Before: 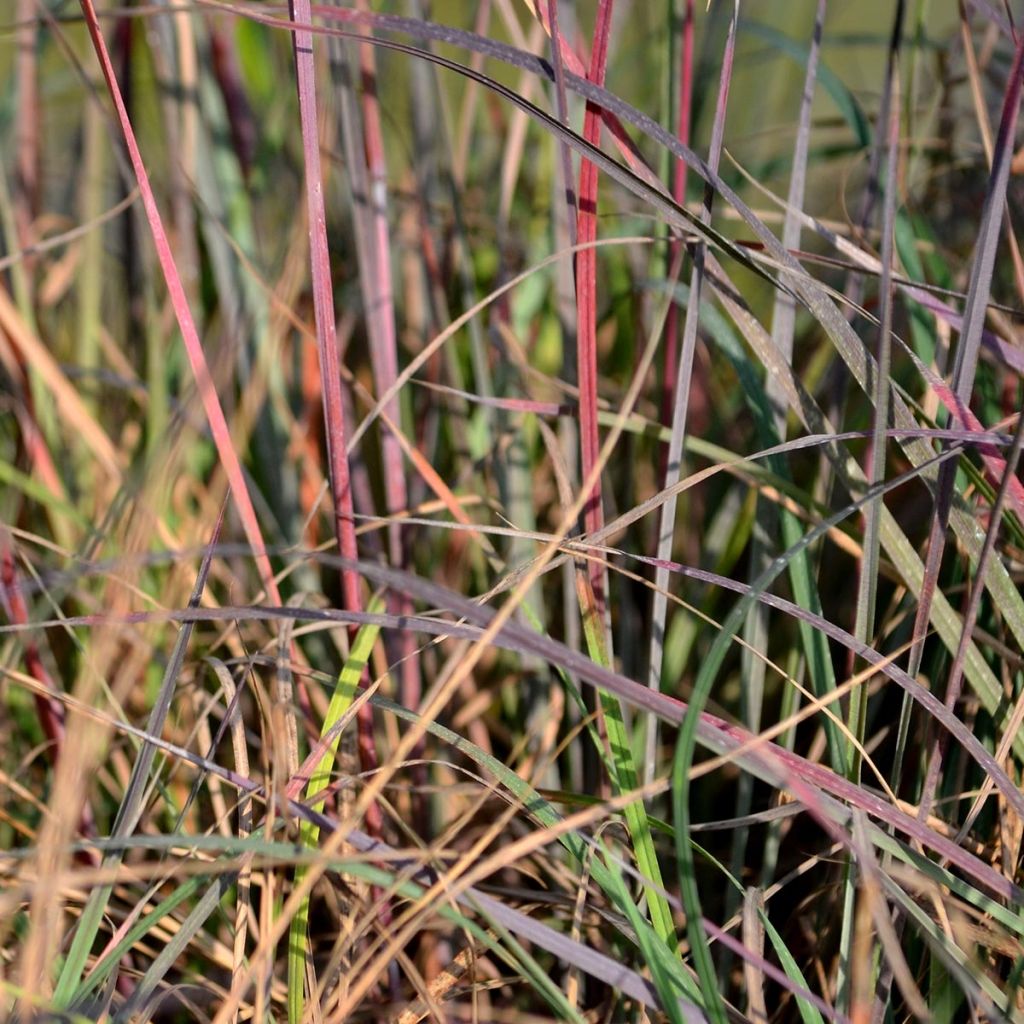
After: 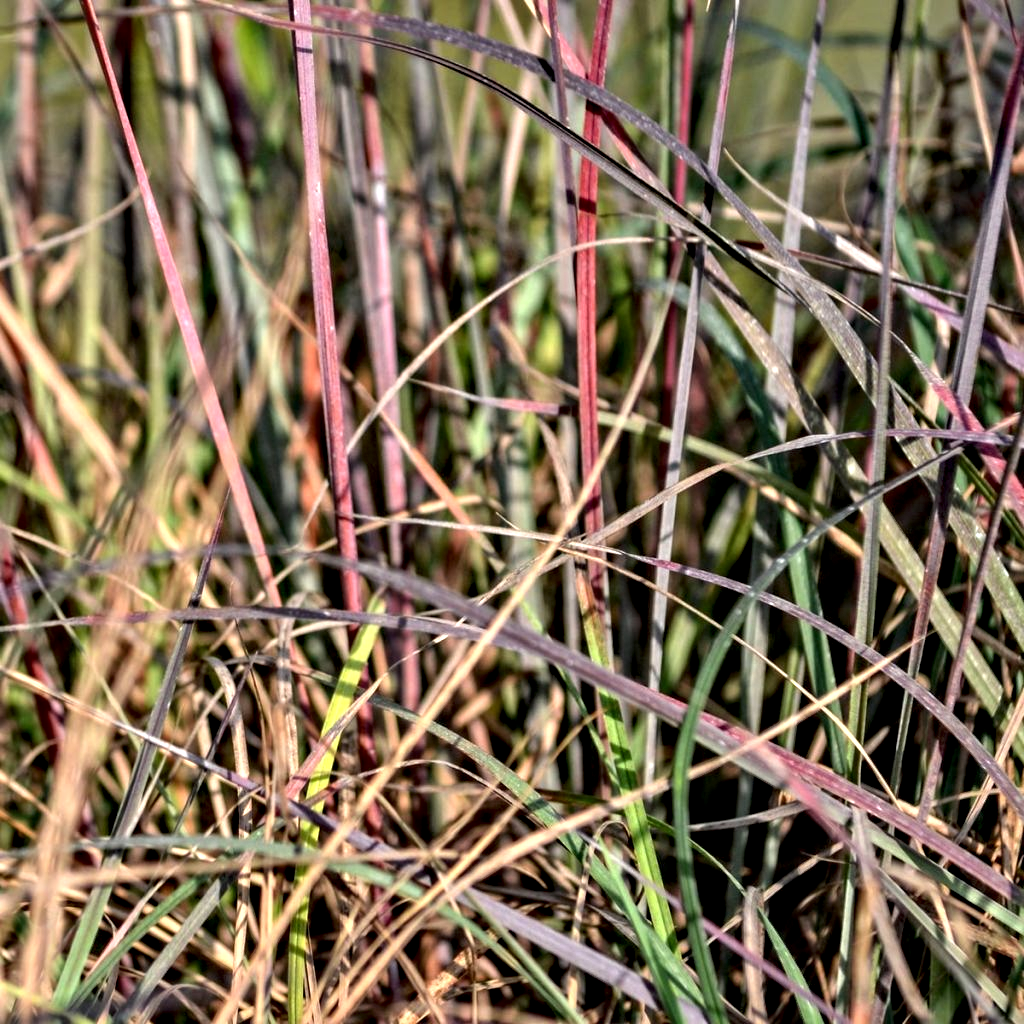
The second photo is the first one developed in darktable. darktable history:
exposure: exposure 0.161 EV, compensate highlight preservation false
local contrast: on, module defaults
contrast equalizer: y [[0.511, 0.558, 0.631, 0.632, 0.559, 0.512], [0.5 ×6], [0.507, 0.559, 0.627, 0.644, 0.647, 0.647], [0 ×6], [0 ×6]]
